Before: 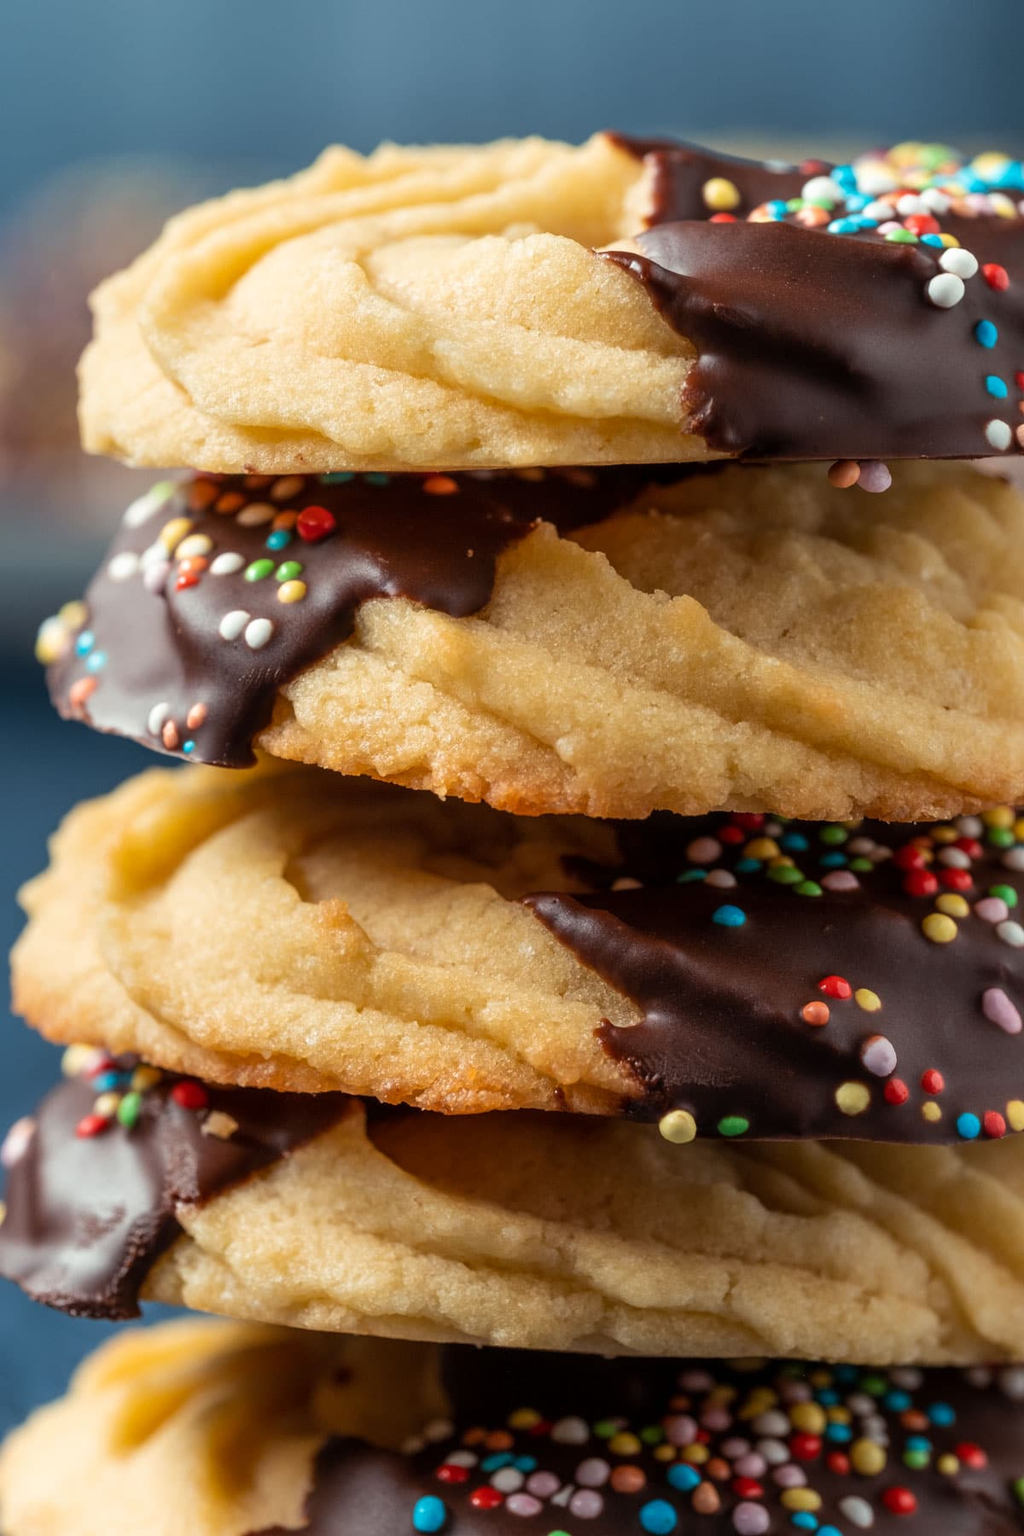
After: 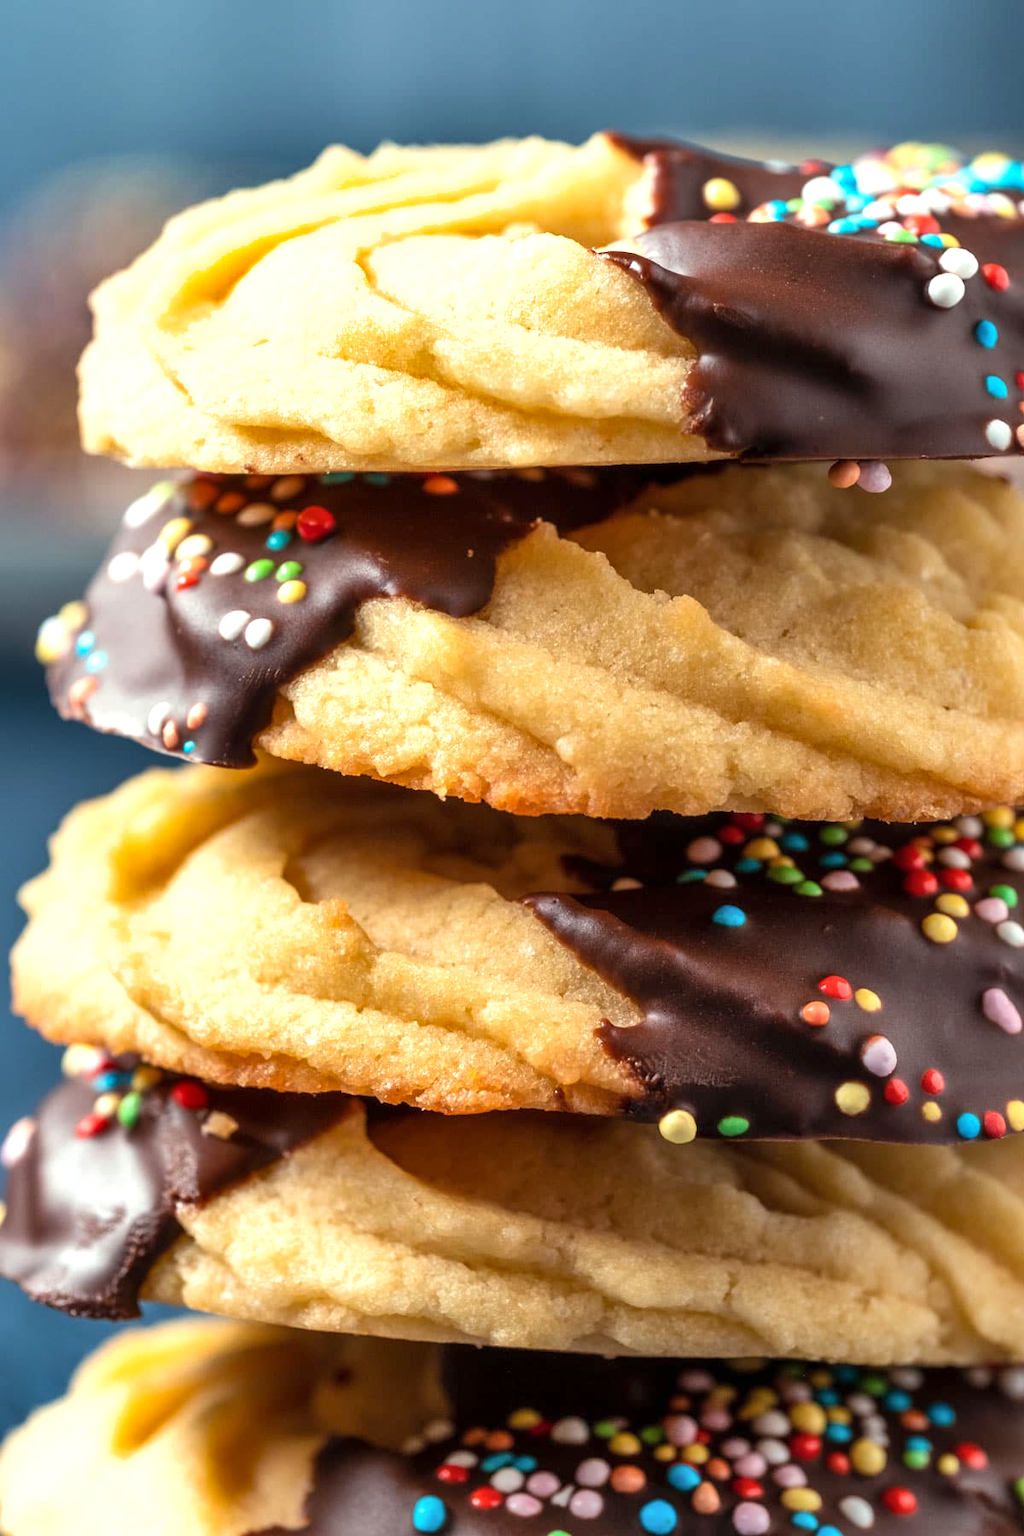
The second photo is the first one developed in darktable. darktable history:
exposure: exposure 0.661 EV, compensate highlight preservation false
shadows and highlights: soften with gaussian
